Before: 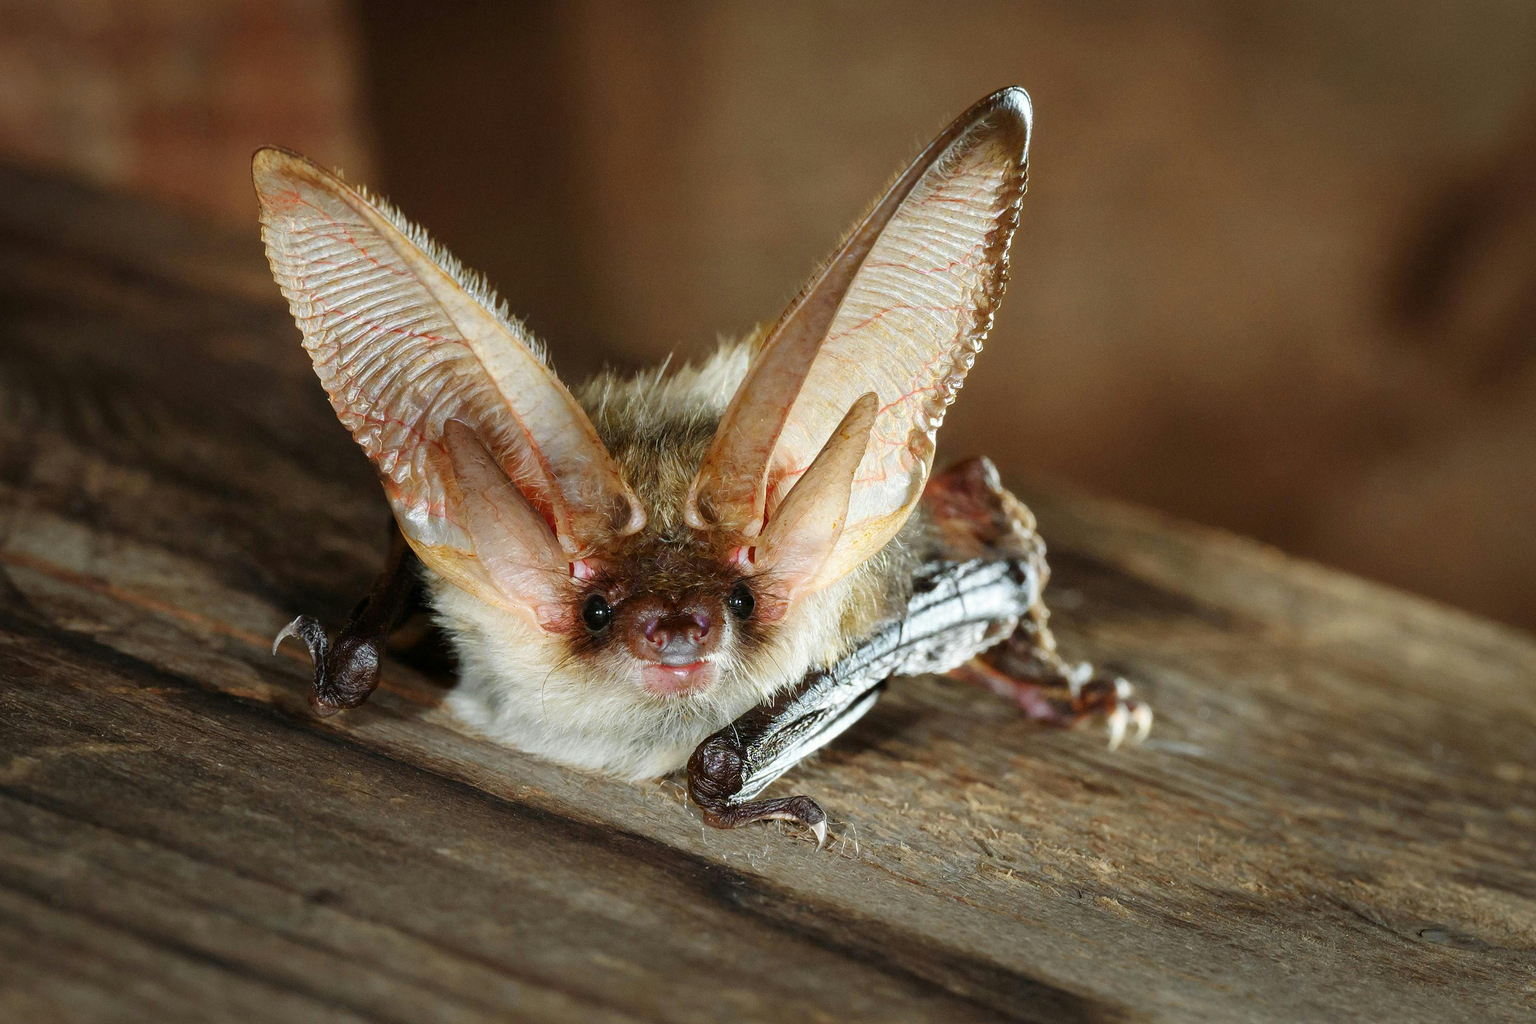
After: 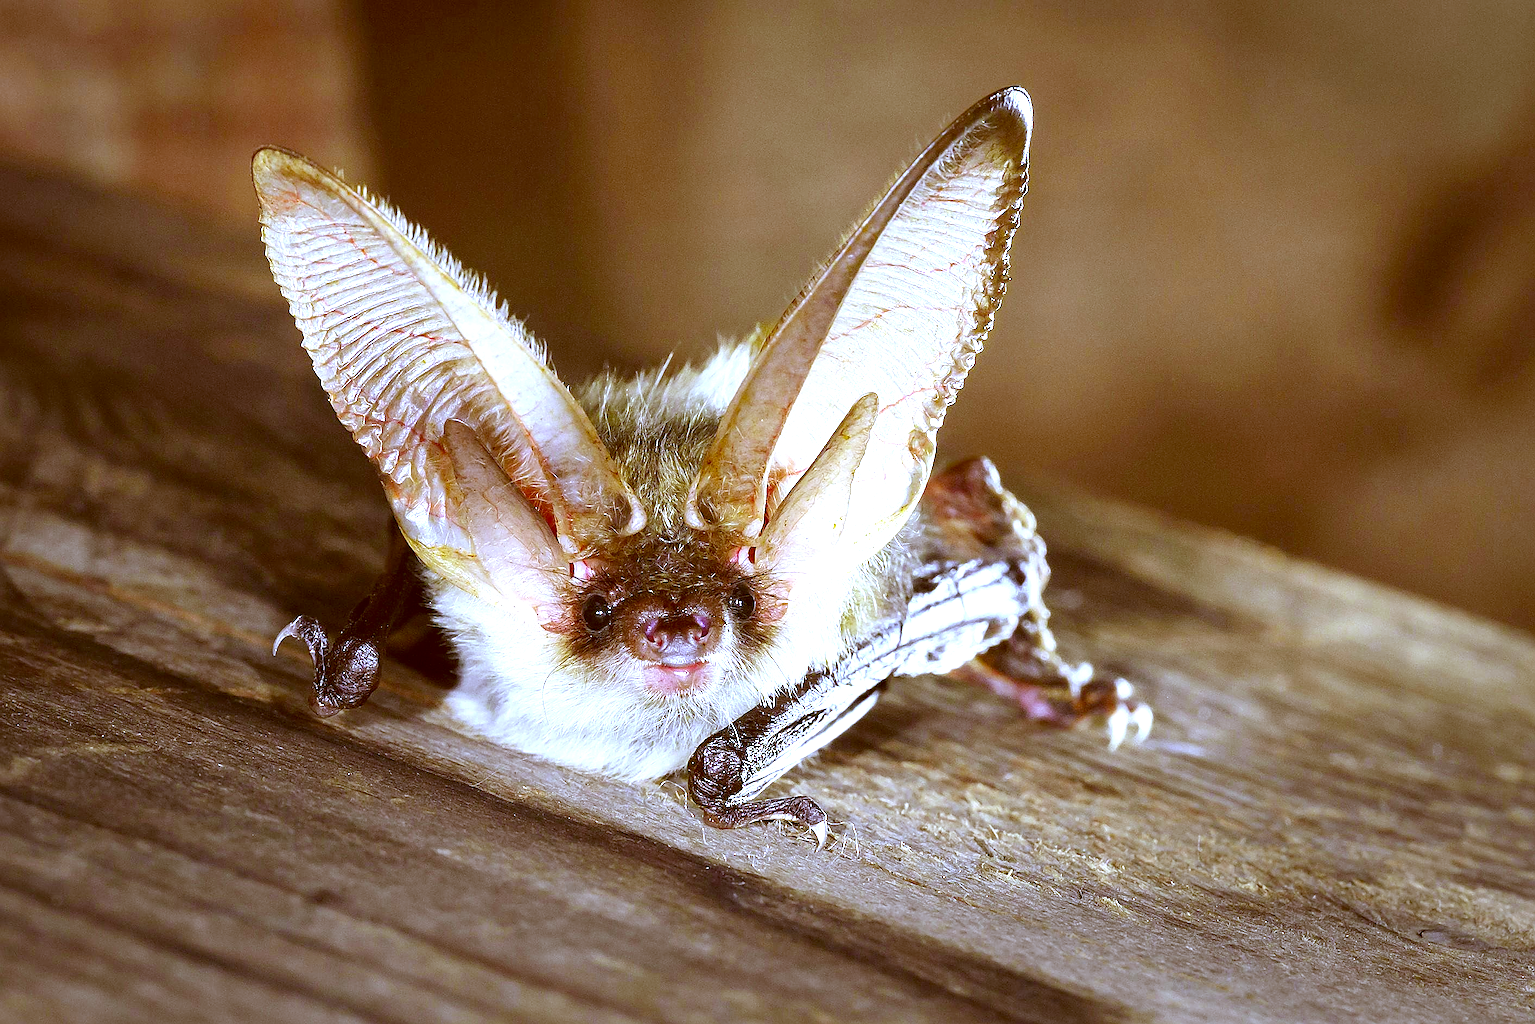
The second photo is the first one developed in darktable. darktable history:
color correction: highlights a* 1.12, highlights b* 24.26, shadows a* 15.58, shadows b* 24.26
exposure: exposure 1 EV, compensate highlight preservation false
white balance: red 0.766, blue 1.537
sharpen: radius 1.4, amount 1.25, threshold 0.7
